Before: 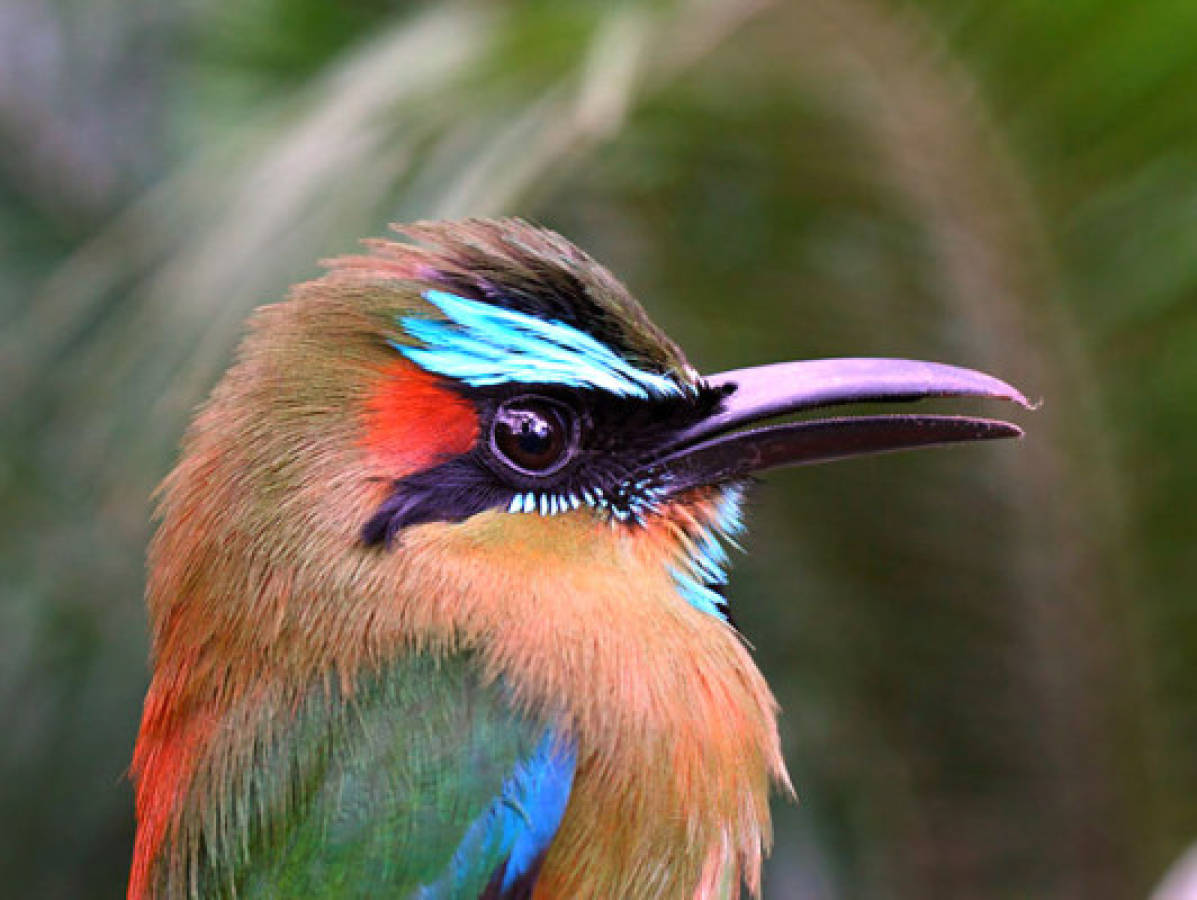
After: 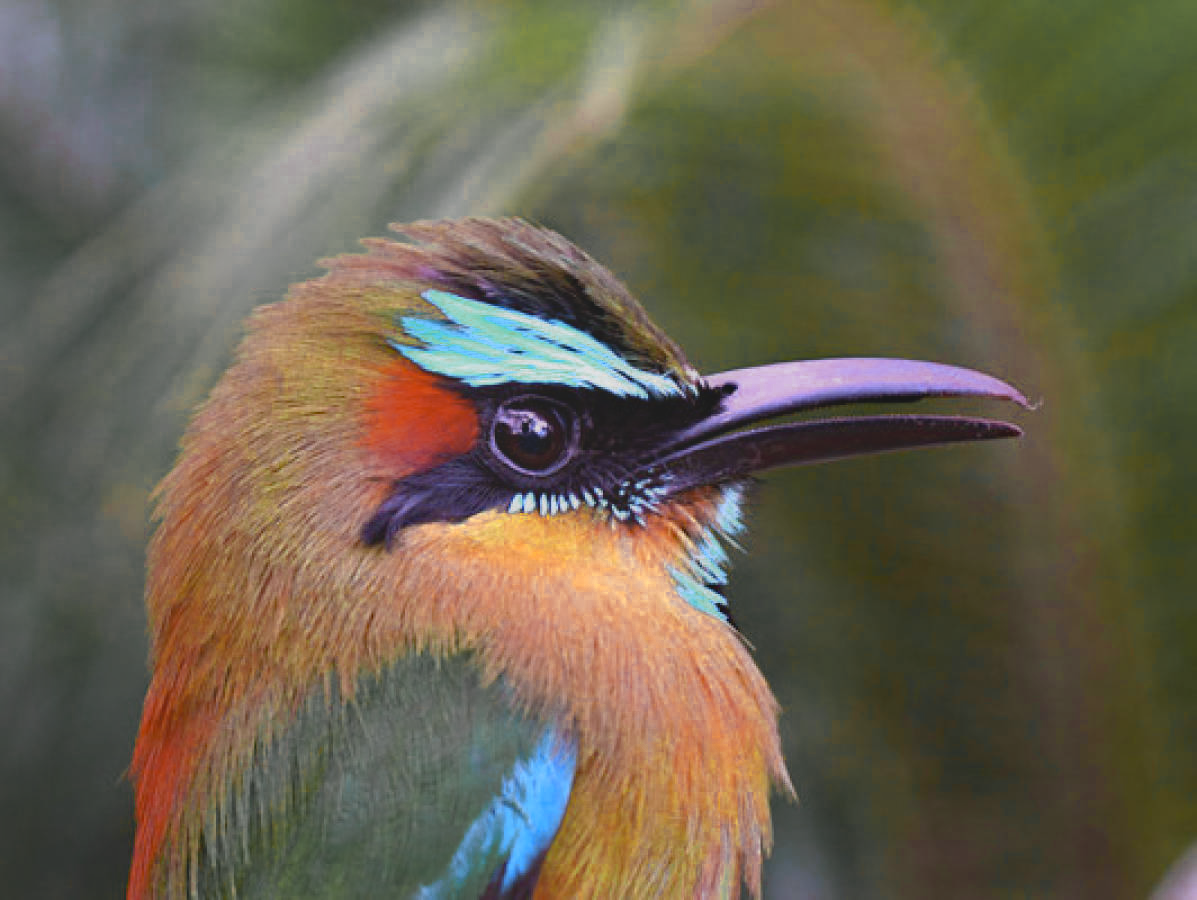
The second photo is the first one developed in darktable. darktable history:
haze removal: compatibility mode true, adaptive false
local contrast: detail 69%
color zones: curves: ch0 [(0.004, 0.306) (0.107, 0.448) (0.252, 0.656) (0.41, 0.398) (0.595, 0.515) (0.768, 0.628)]; ch1 [(0.07, 0.323) (0.151, 0.452) (0.252, 0.608) (0.346, 0.221) (0.463, 0.189) (0.61, 0.368) (0.735, 0.395) (0.921, 0.412)]; ch2 [(0, 0.476) (0.132, 0.512) (0.243, 0.512) (0.397, 0.48) (0.522, 0.376) (0.634, 0.536) (0.761, 0.46)]
